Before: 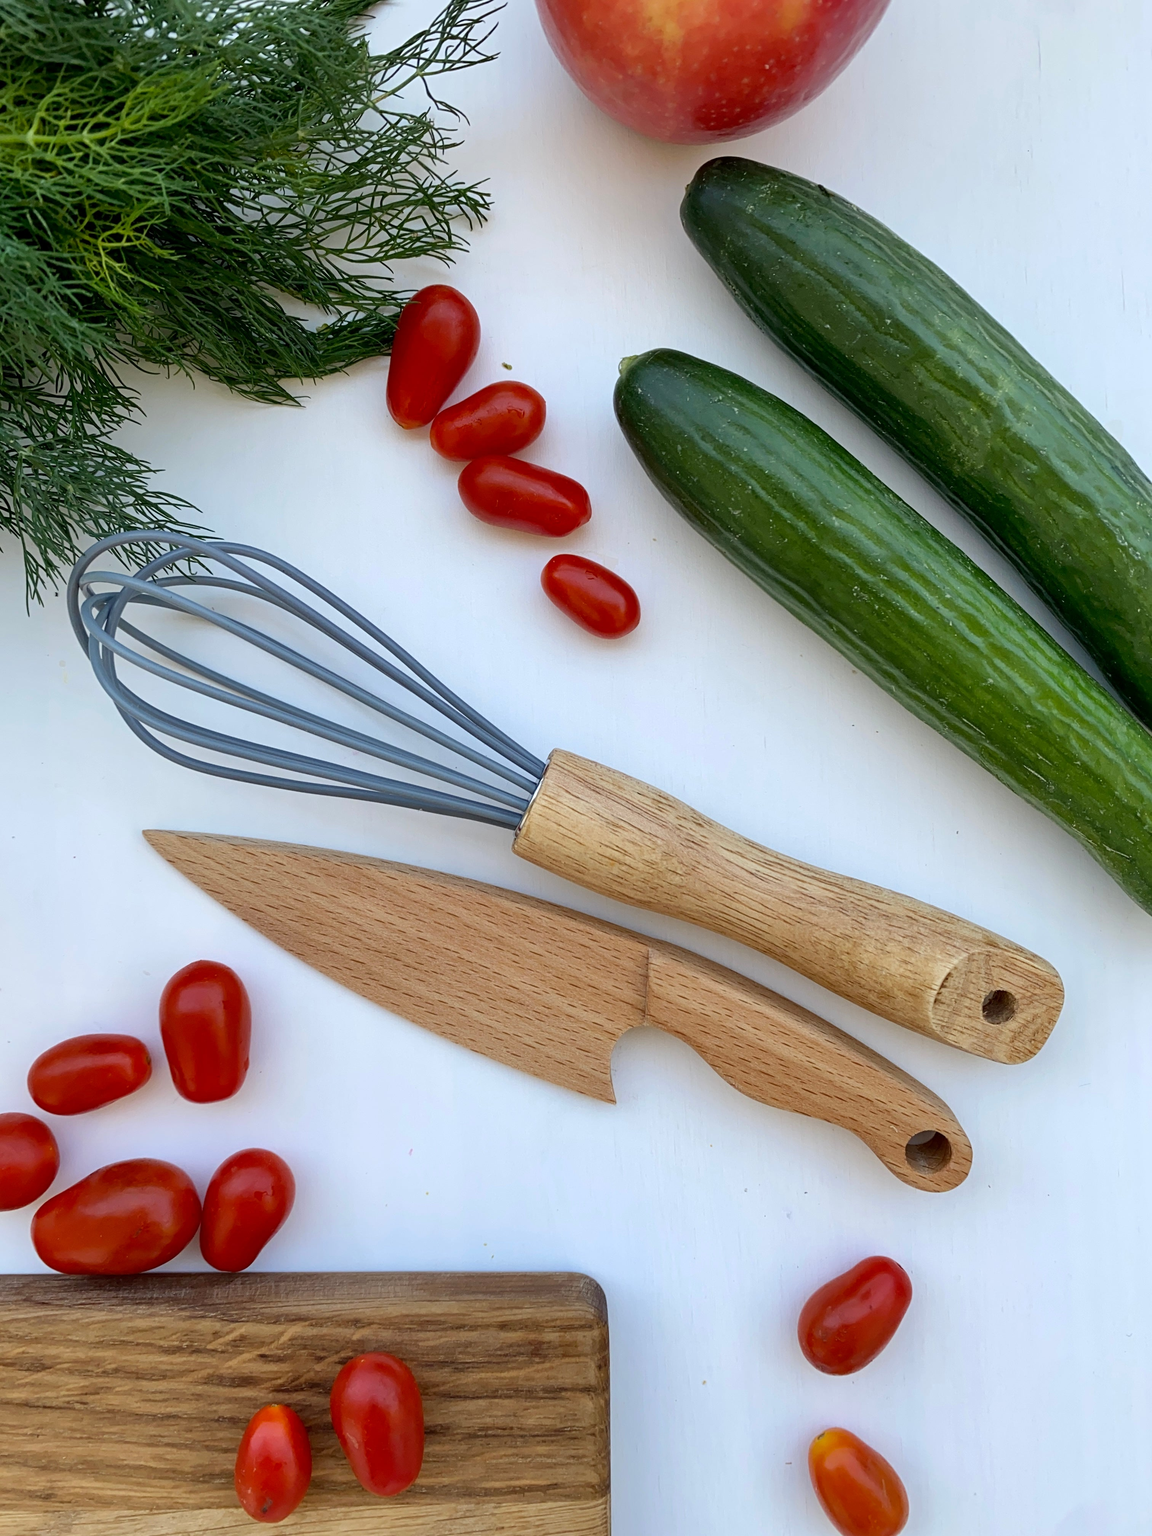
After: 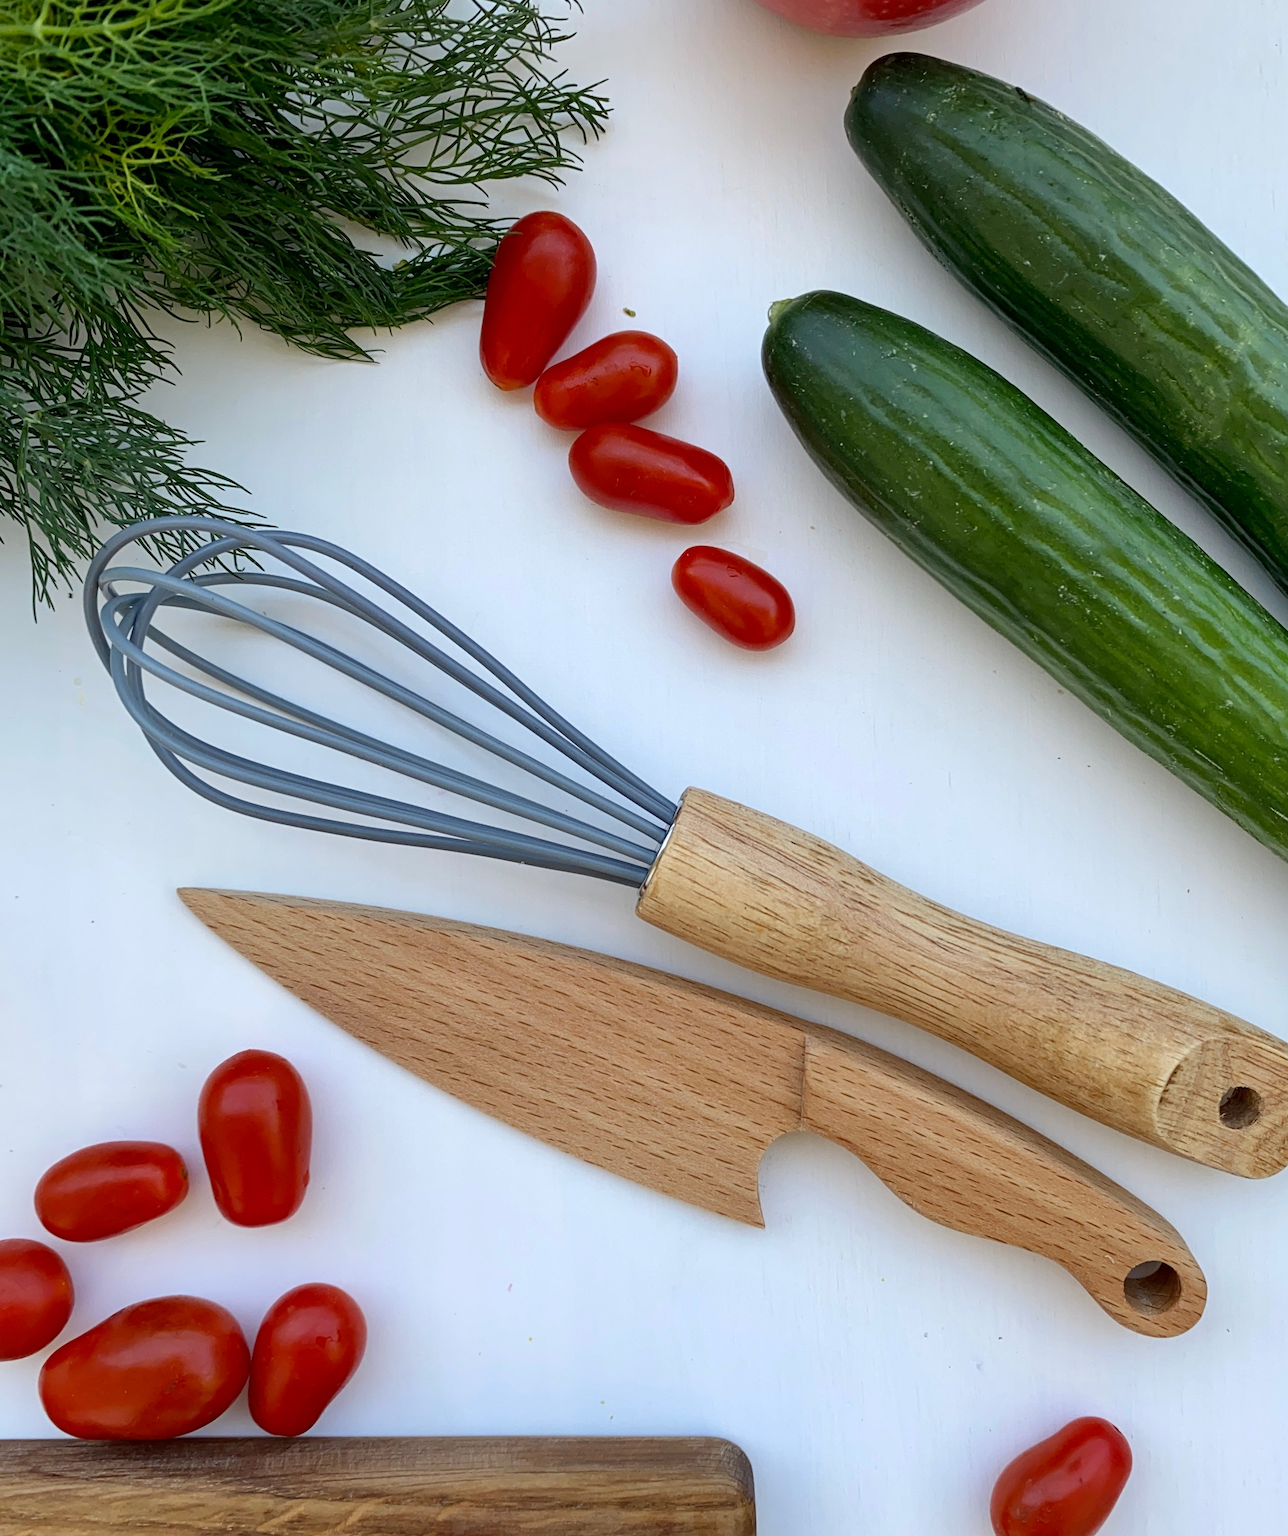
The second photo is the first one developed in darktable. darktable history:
crop: top 7.487%, right 9.86%, bottom 11.924%
